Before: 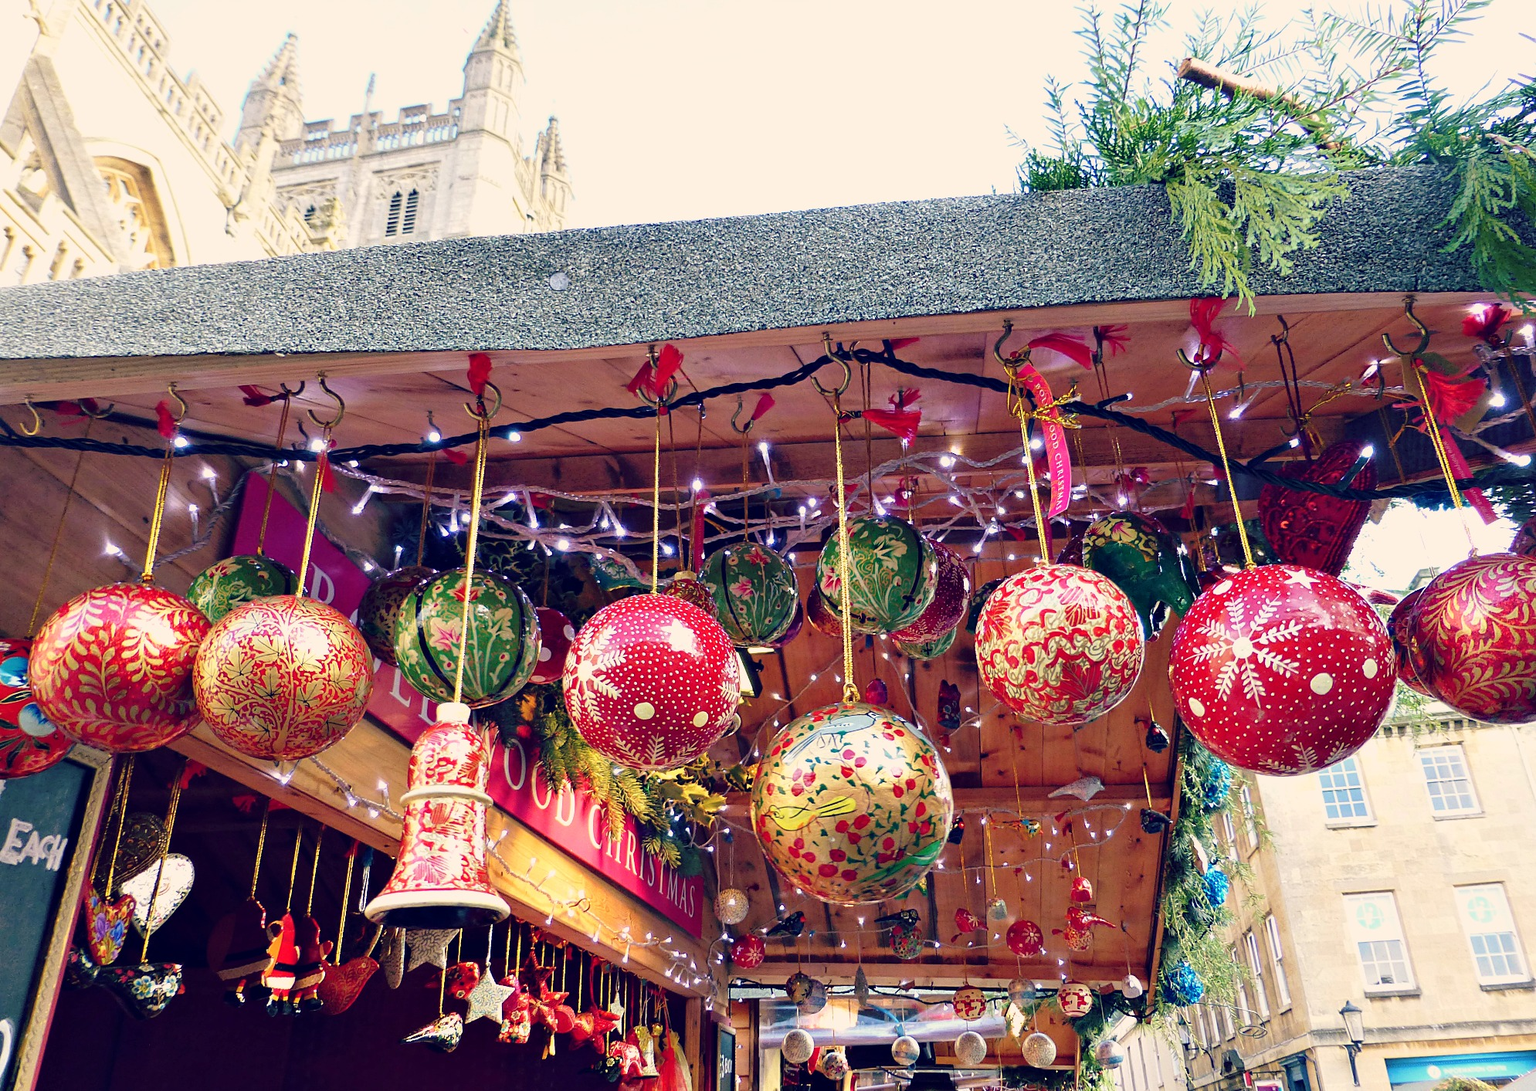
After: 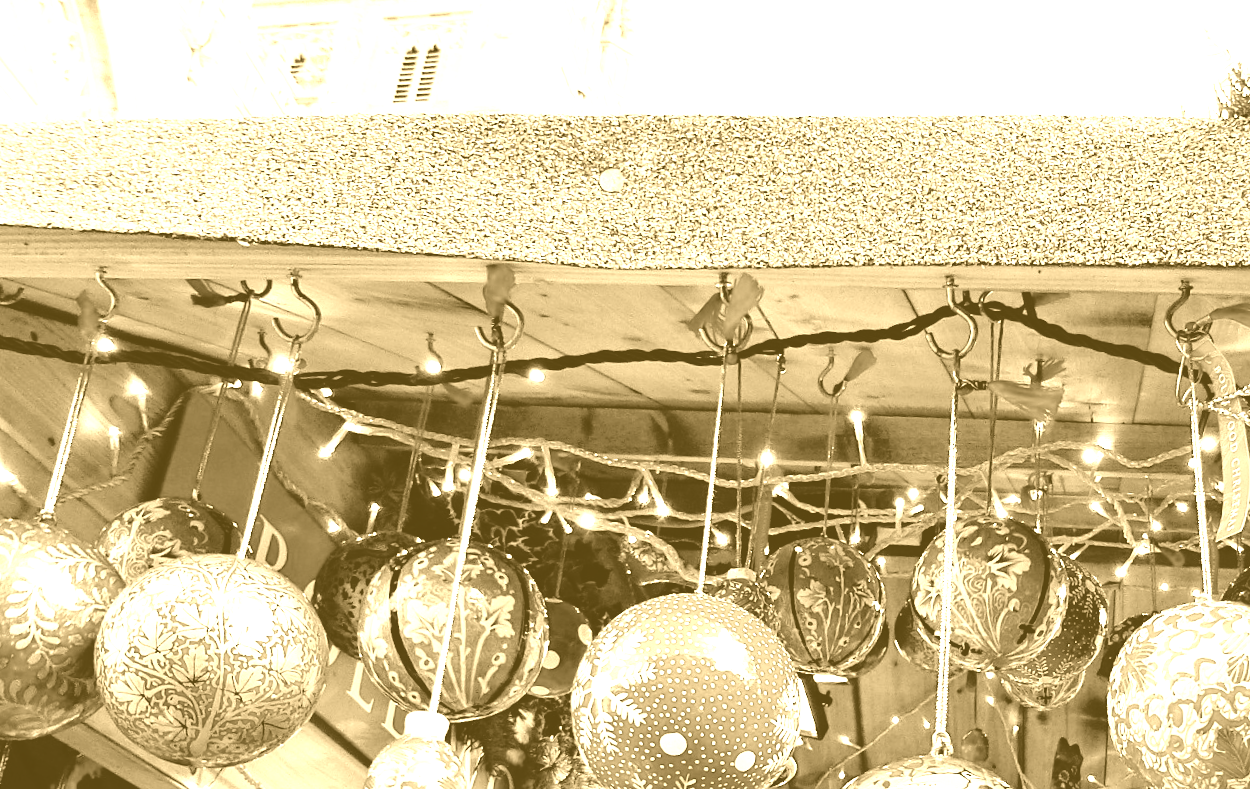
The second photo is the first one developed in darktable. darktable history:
colorize: hue 36°, source mix 100%
tone curve: curves: ch0 [(0, 0) (0.051, 0.03) (0.096, 0.071) (0.241, 0.247) (0.455, 0.525) (0.594, 0.697) (0.741, 0.845) (0.871, 0.933) (1, 0.984)]; ch1 [(0, 0) (0.1, 0.038) (0.318, 0.243) (0.399, 0.351) (0.478, 0.469) (0.499, 0.499) (0.534, 0.549) (0.565, 0.594) (0.601, 0.634) (0.666, 0.7) (1, 1)]; ch2 [(0, 0) (0.453, 0.45) (0.479, 0.483) (0.504, 0.499) (0.52, 0.519) (0.541, 0.559) (0.592, 0.612) (0.824, 0.815) (1, 1)], color space Lab, independent channels, preserve colors none
exposure: compensate highlight preservation false
crop and rotate: angle -4.99°, left 2.122%, top 6.945%, right 27.566%, bottom 30.519%
